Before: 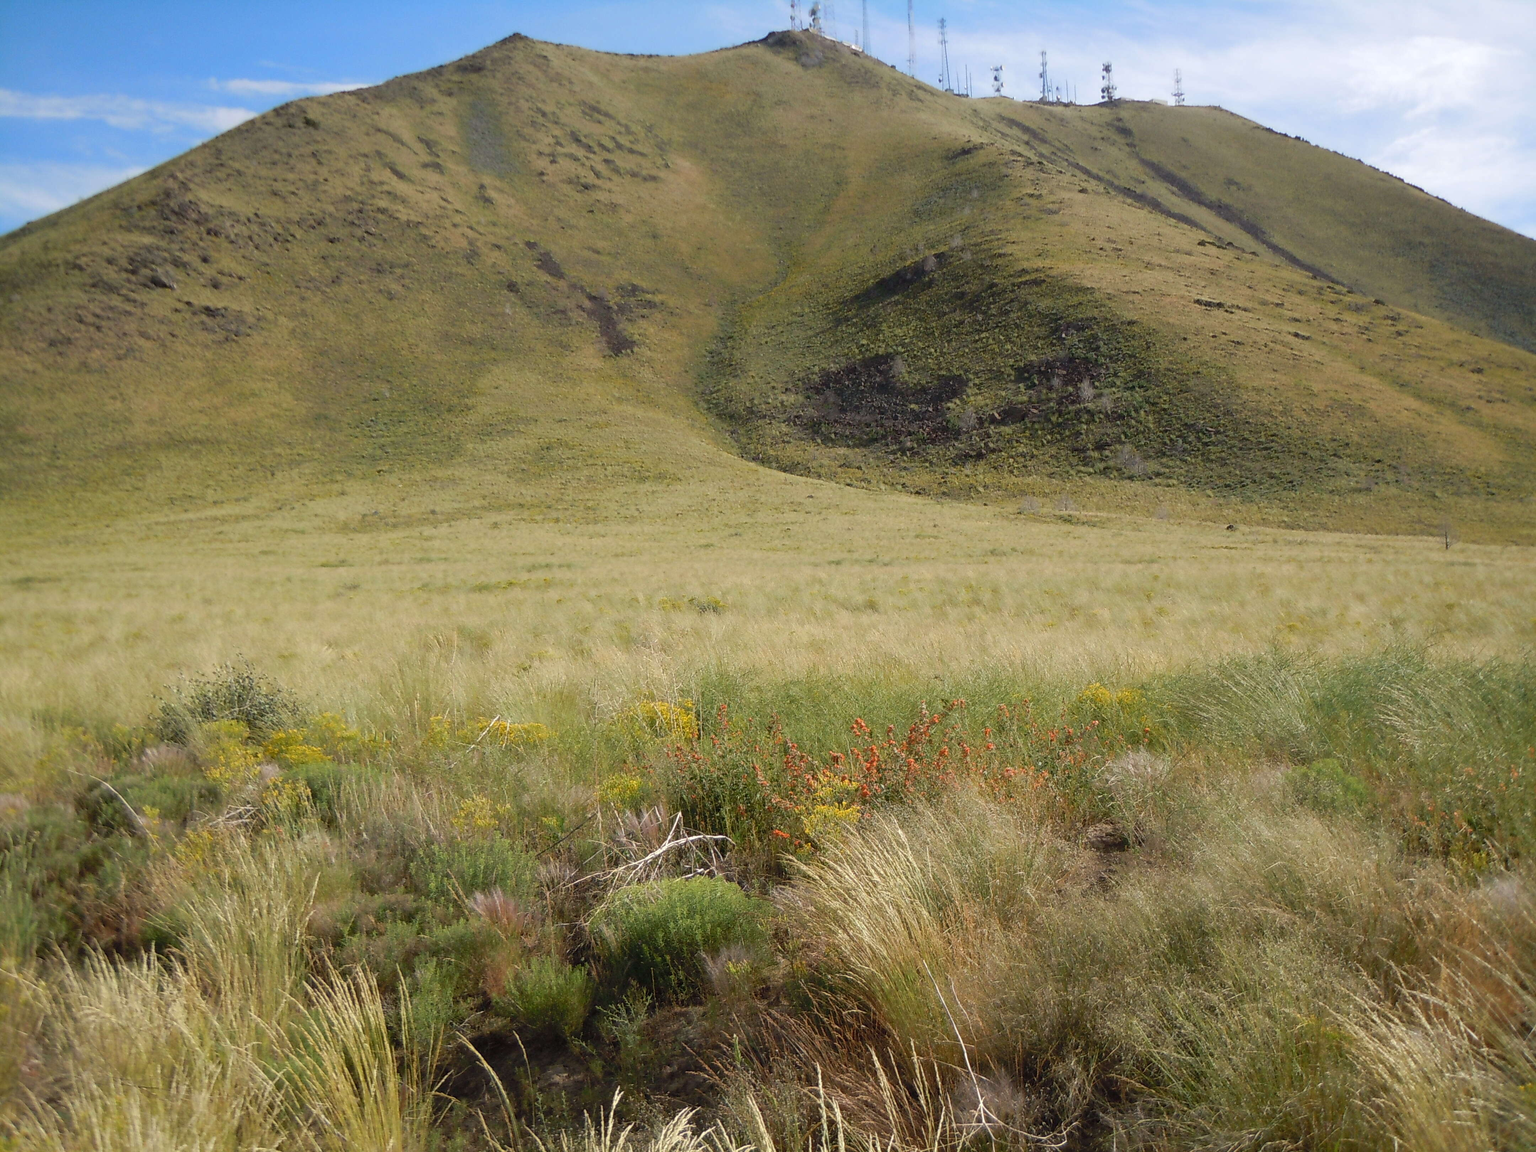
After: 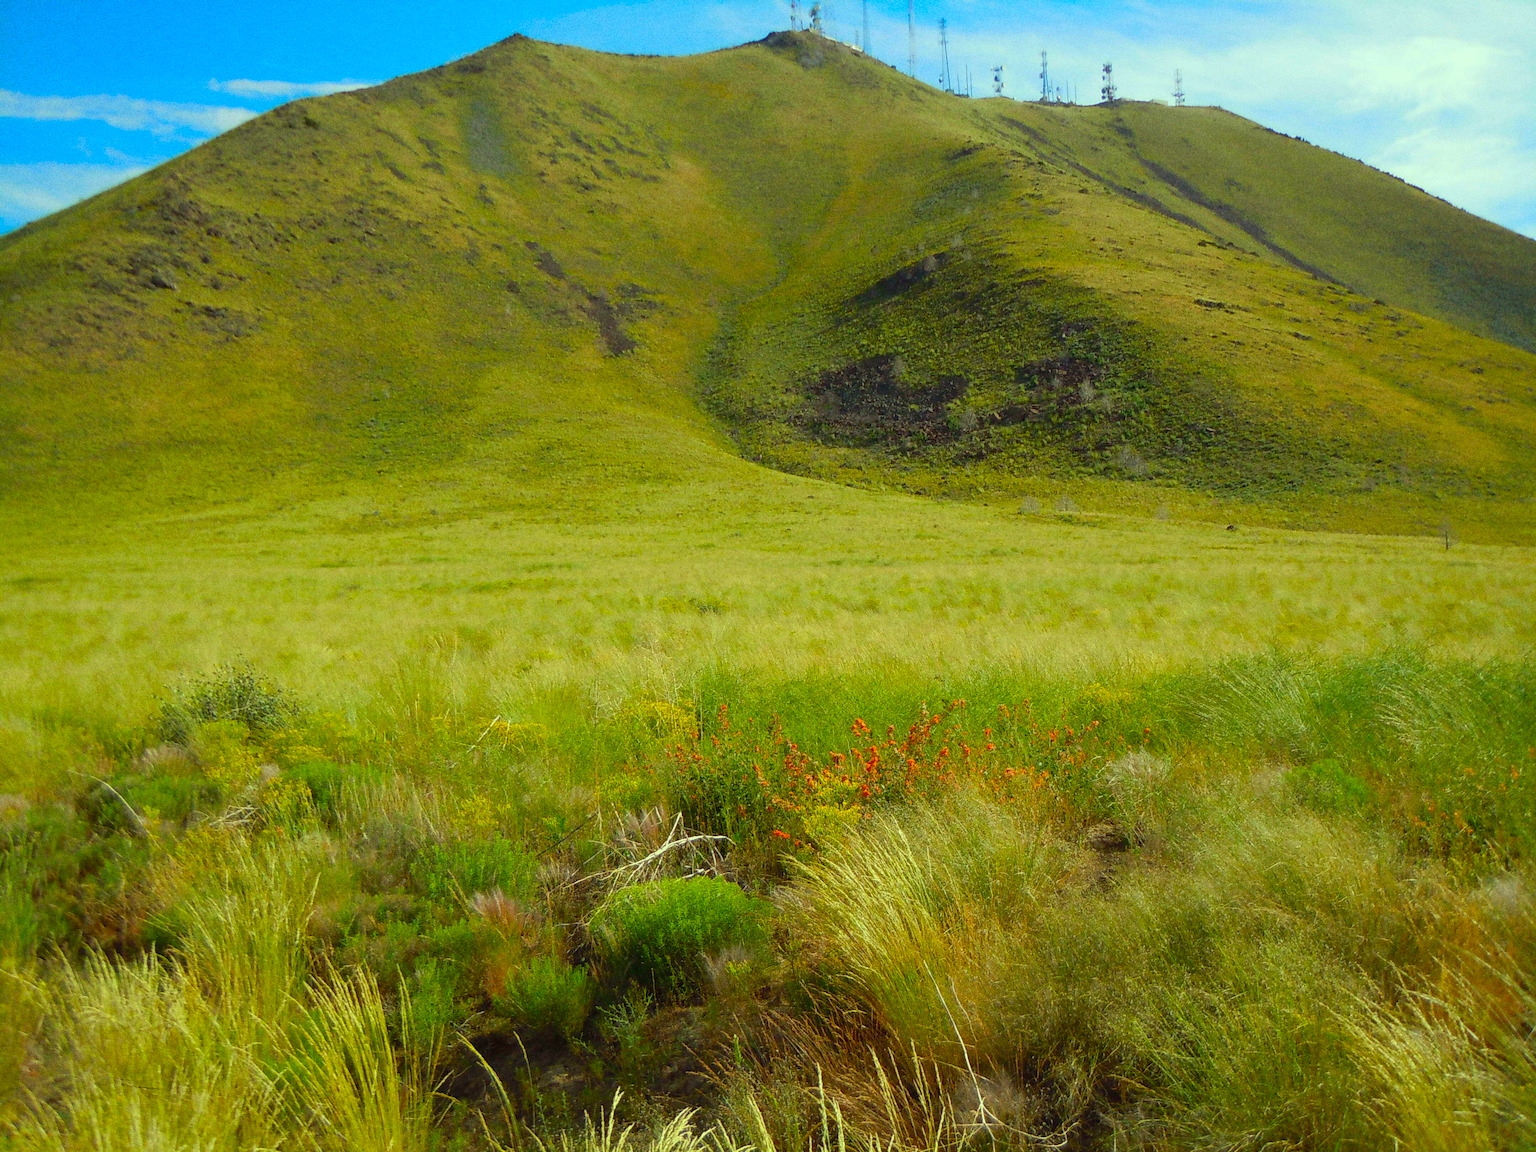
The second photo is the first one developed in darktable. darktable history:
color correction: highlights a* -10.77, highlights b* 9.8, saturation 1.72
grain: coarseness 0.09 ISO, strength 40%
